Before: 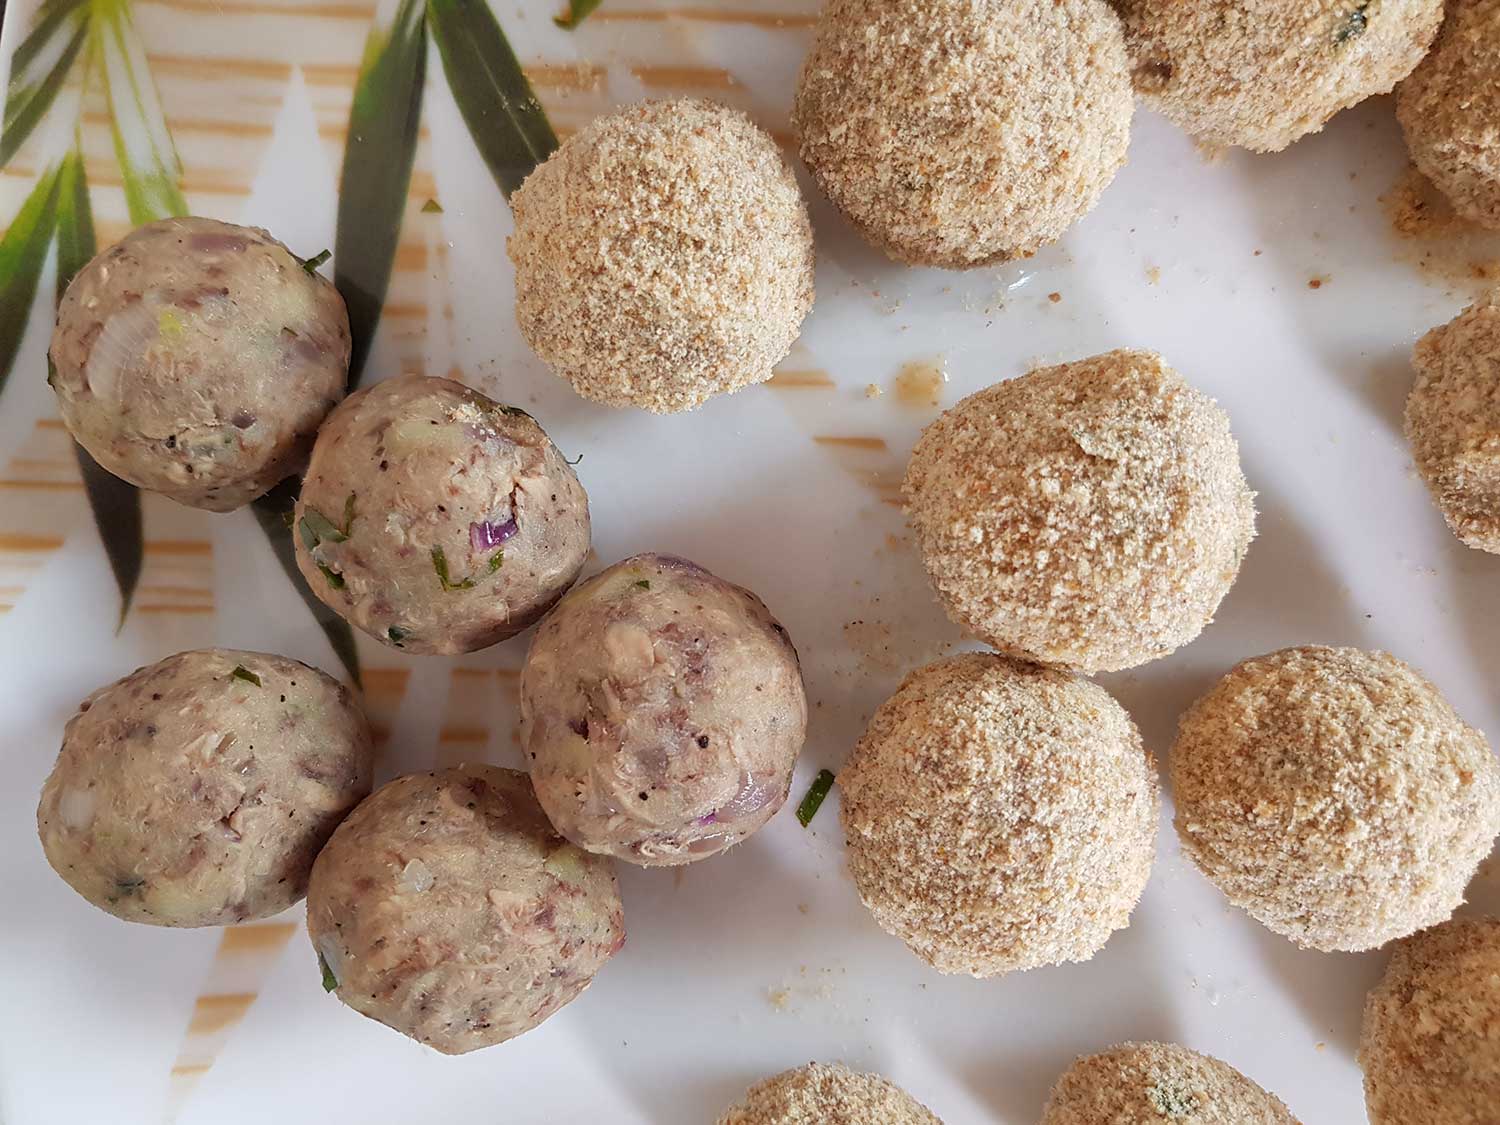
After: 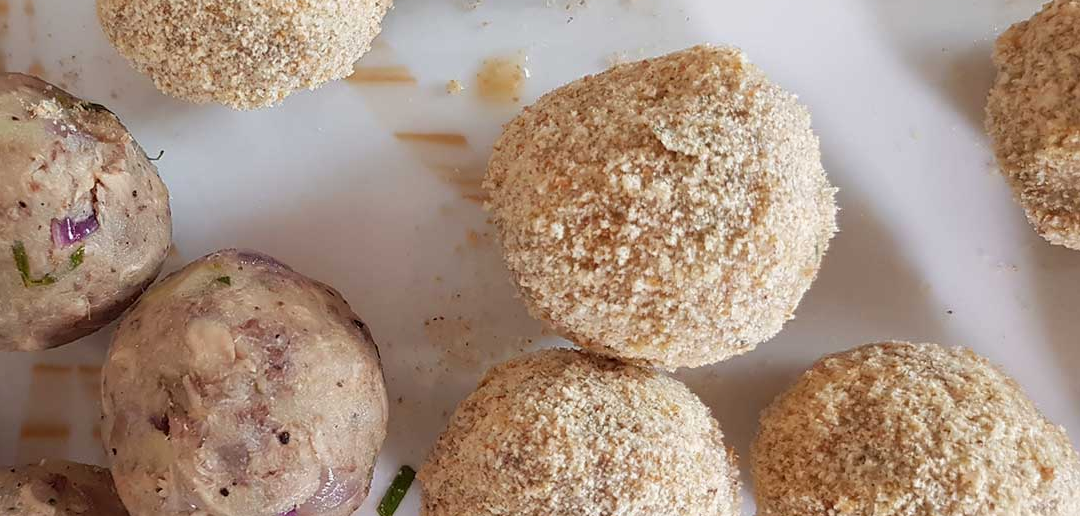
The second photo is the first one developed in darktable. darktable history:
crop and rotate: left 27.938%, top 27.046%, bottom 27.046%
exposure: exposure -0.048 EV, compensate highlight preservation false
